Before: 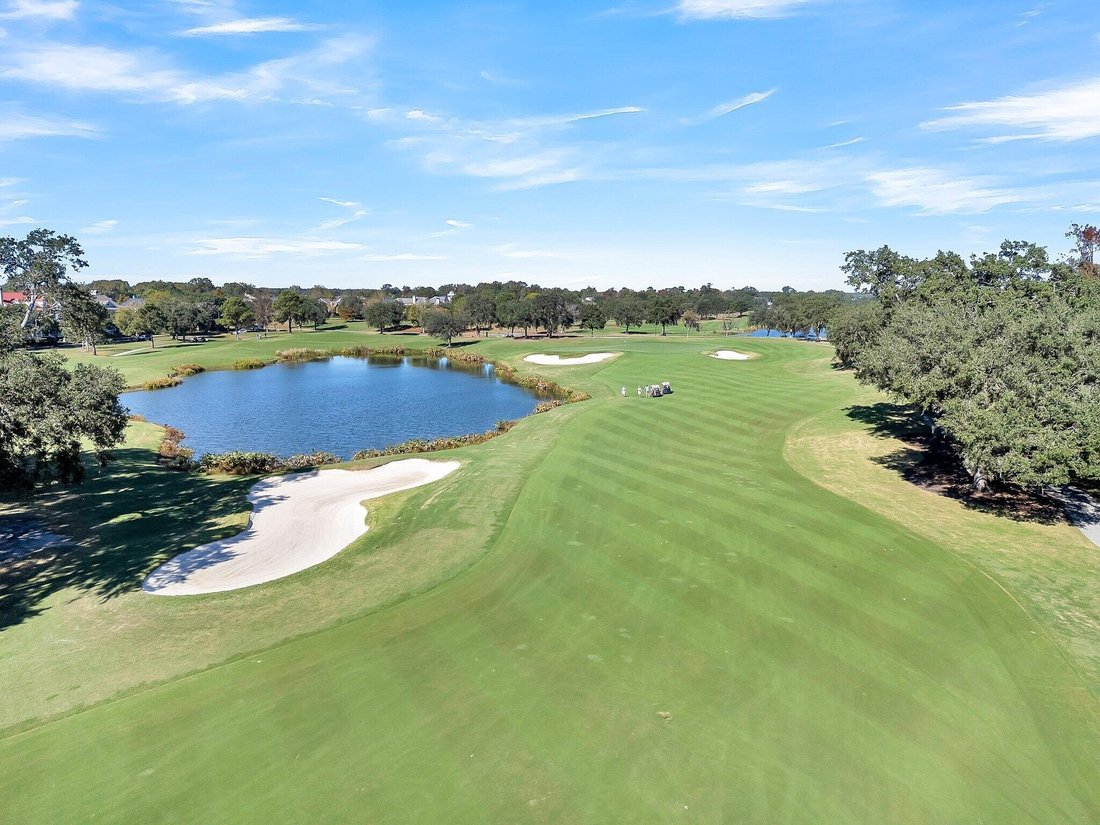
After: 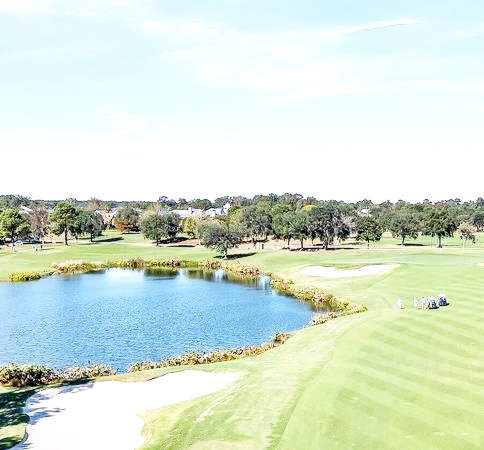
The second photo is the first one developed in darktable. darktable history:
crop: left 20.407%, top 10.761%, right 35.512%, bottom 34.615%
local contrast: detail 130%
levels: levels [0.016, 0.5, 0.996]
base curve: curves: ch0 [(0, 0.003) (0.001, 0.002) (0.006, 0.004) (0.02, 0.022) (0.048, 0.086) (0.094, 0.234) (0.162, 0.431) (0.258, 0.629) (0.385, 0.8) (0.548, 0.918) (0.751, 0.988) (1, 1)], preserve colors none
